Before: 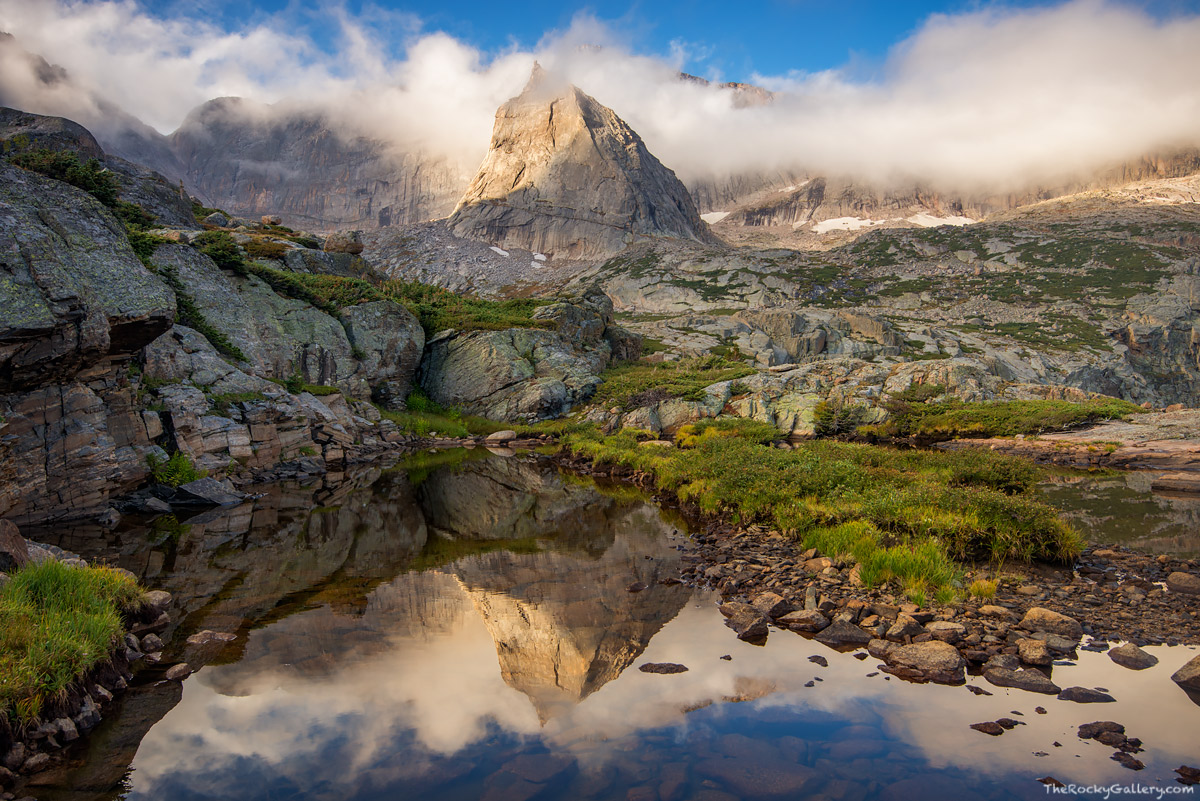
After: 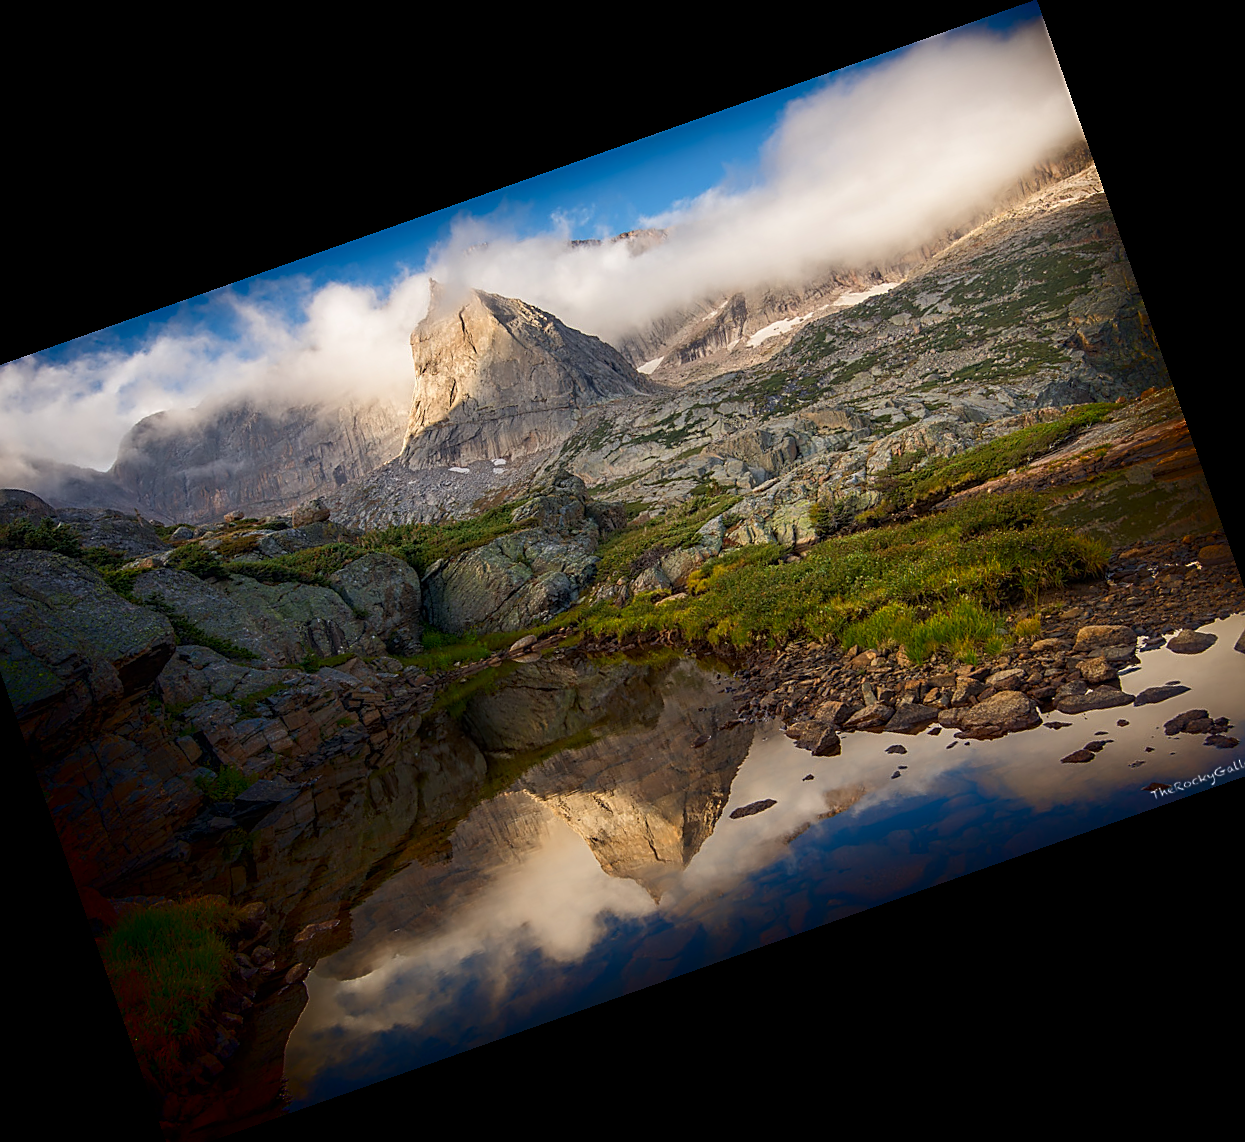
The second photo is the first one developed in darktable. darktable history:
sharpen: on, module defaults
crop and rotate: angle 19.43°, left 6.812%, right 4.125%, bottom 1.087%
contrast brightness saturation: saturation -0.05
shadows and highlights: shadows -88.03, highlights -35.45, shadows color adjustment 99.15%, highlights color adjustment 0%, soften with gaussian
